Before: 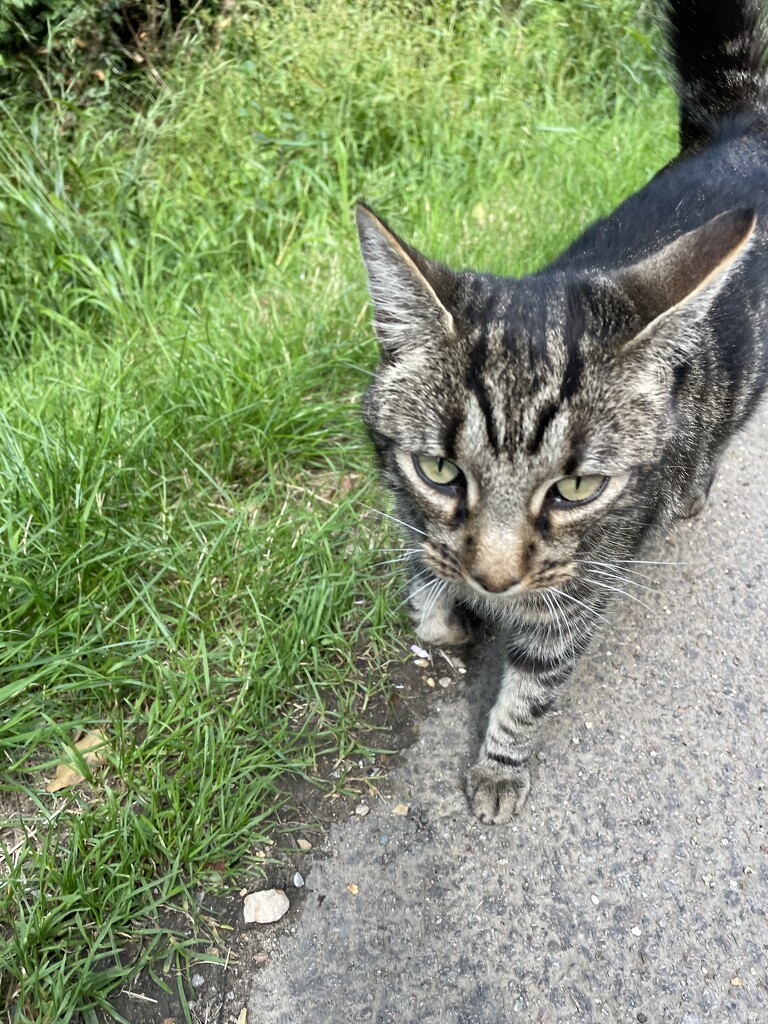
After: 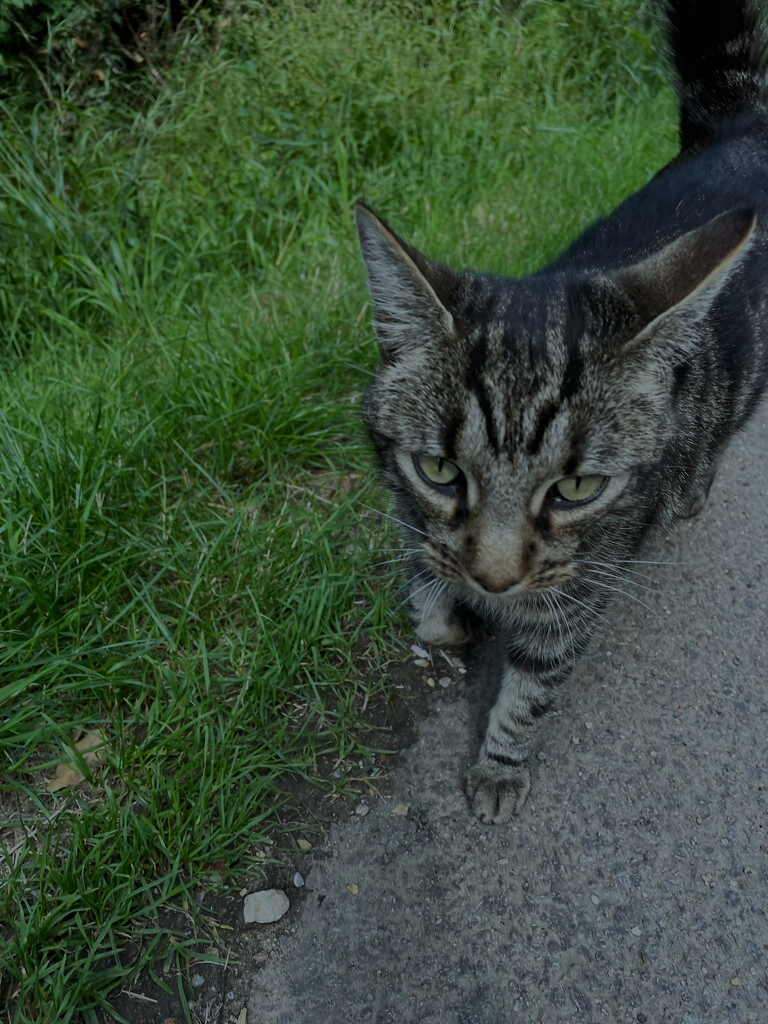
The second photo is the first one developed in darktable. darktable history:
white balance: red 0.925, blue 1.046
exposure: exposure -2.002 EV, compensate highlight preservation false
